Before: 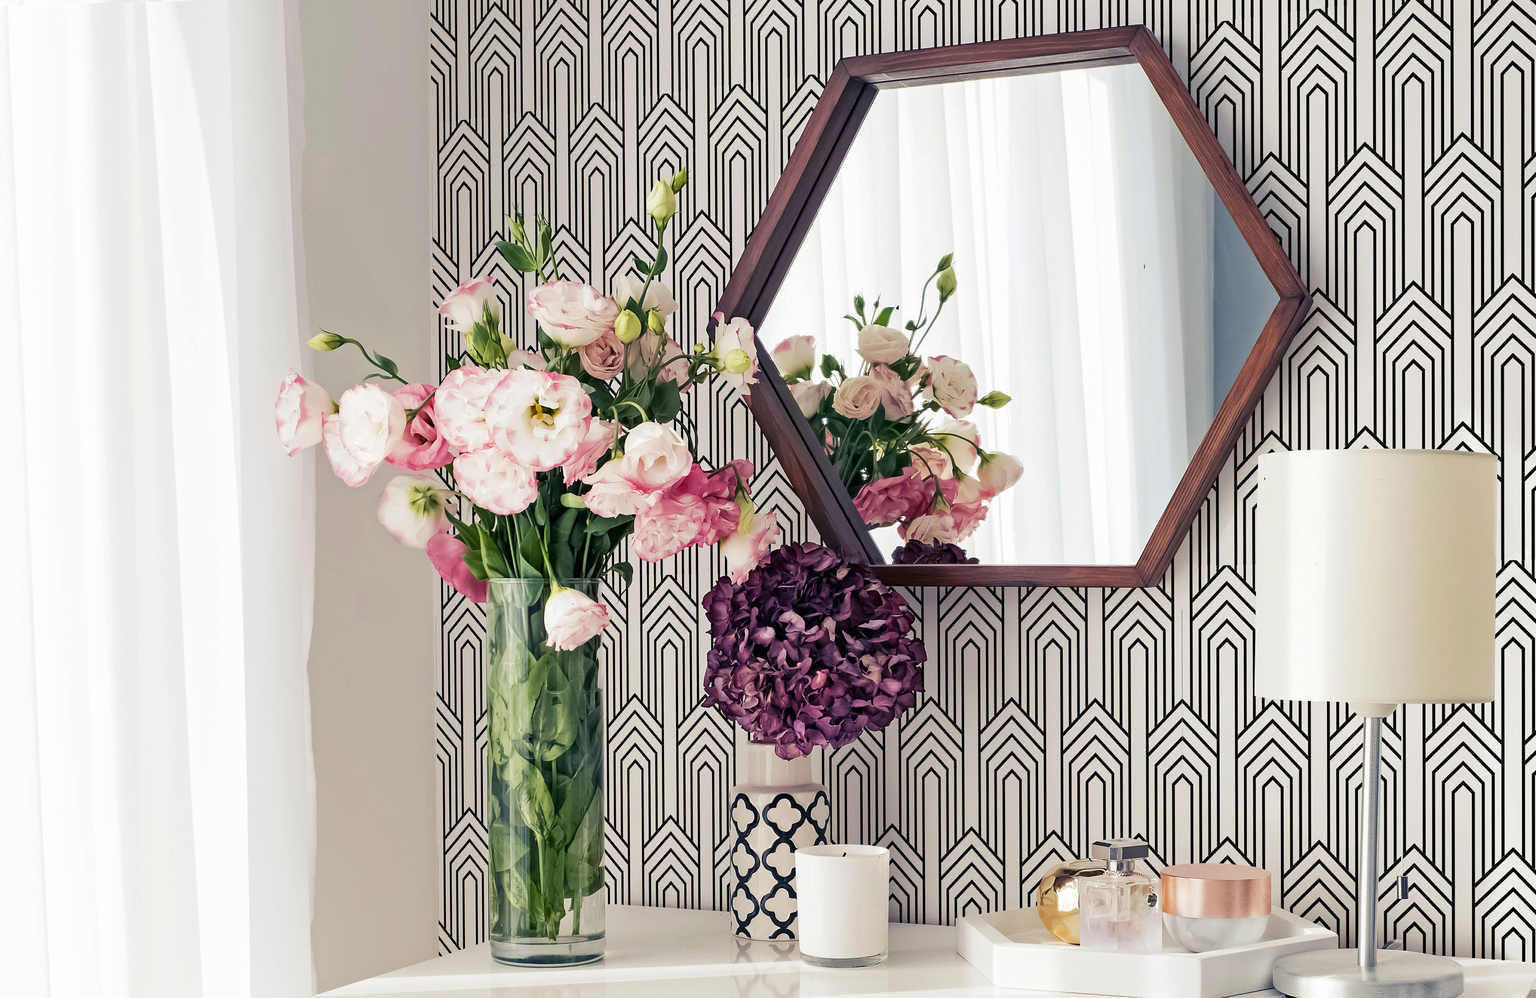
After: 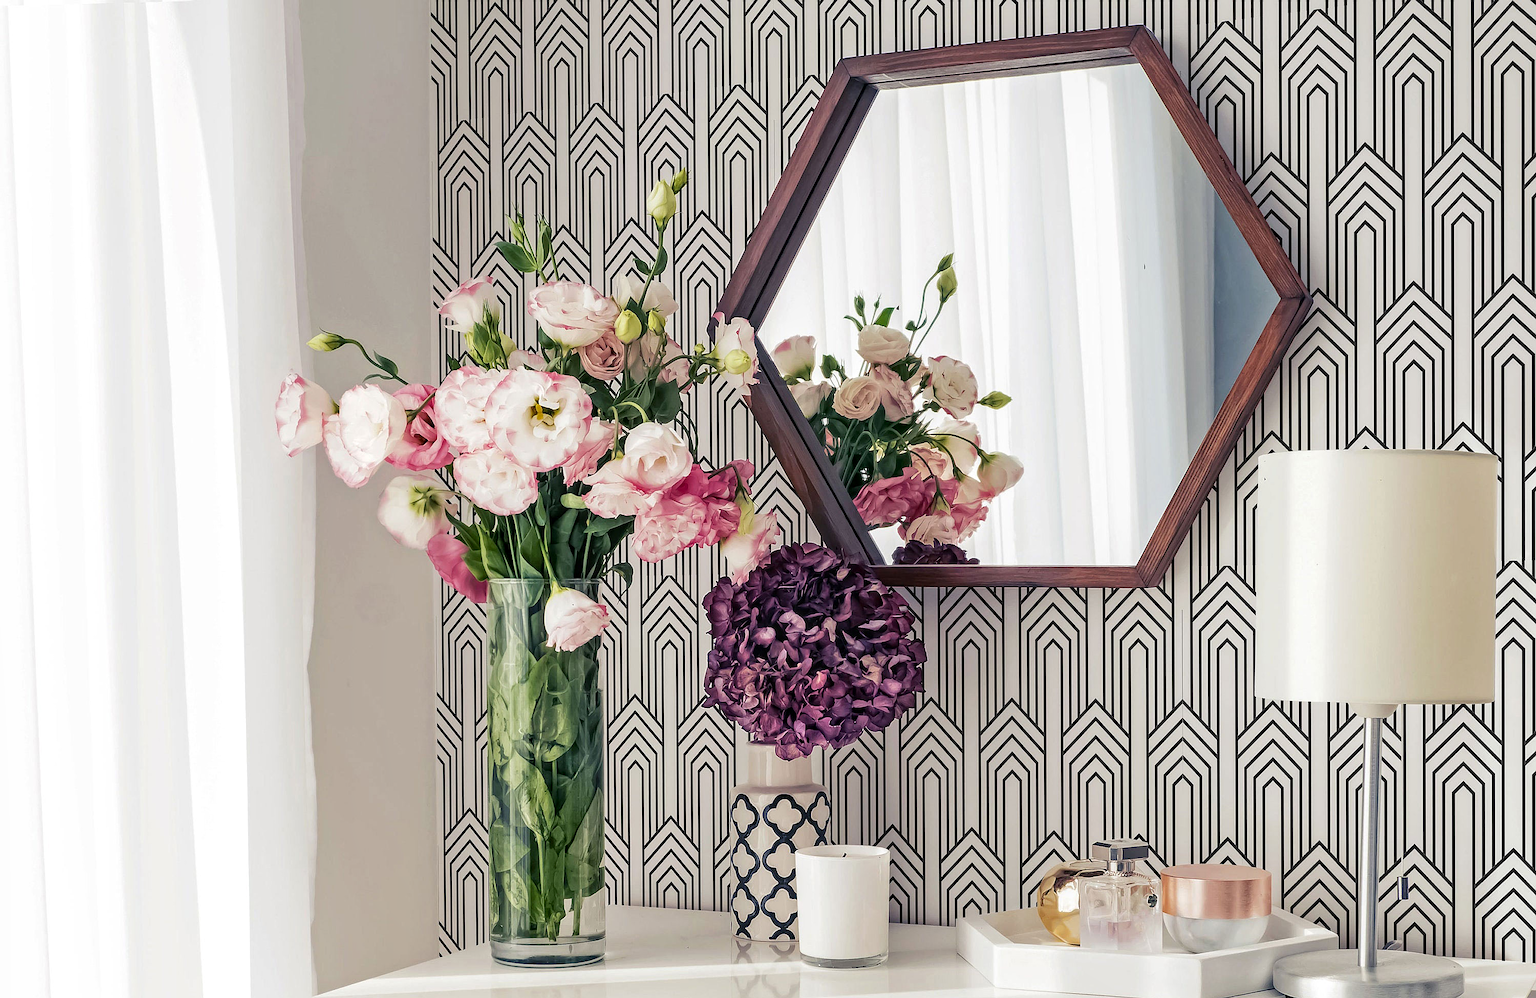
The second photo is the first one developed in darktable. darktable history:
local contrast: on, module defaults
sharpen: radius 0.976, amount 0.604
